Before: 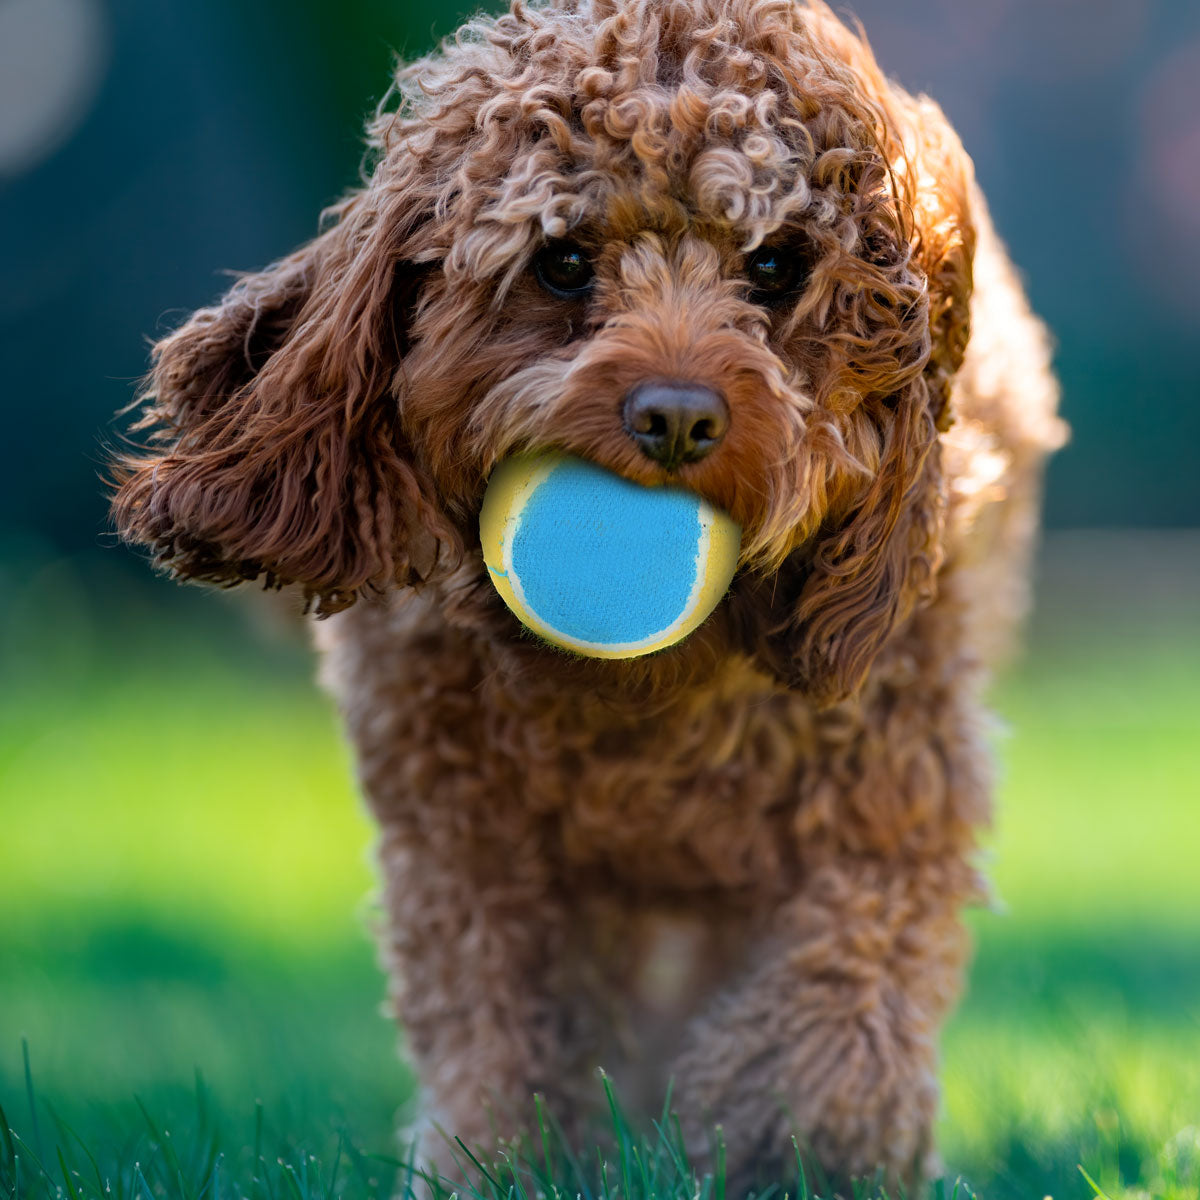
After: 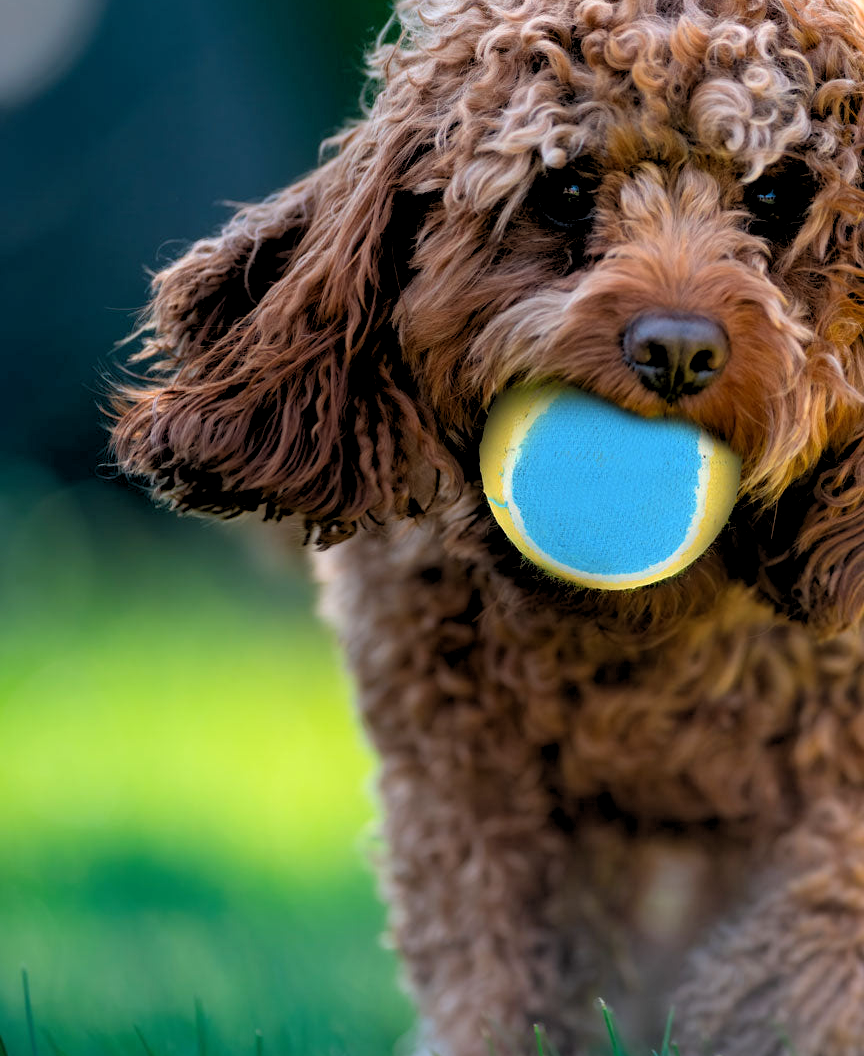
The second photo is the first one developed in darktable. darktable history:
rgb levels: levels [[0.01, 0.419, 0.839], [0, 0.5, 1], [0, 0.5, 1]]
crop: top 5.803%, right 27.864%, bottom 5.804%
